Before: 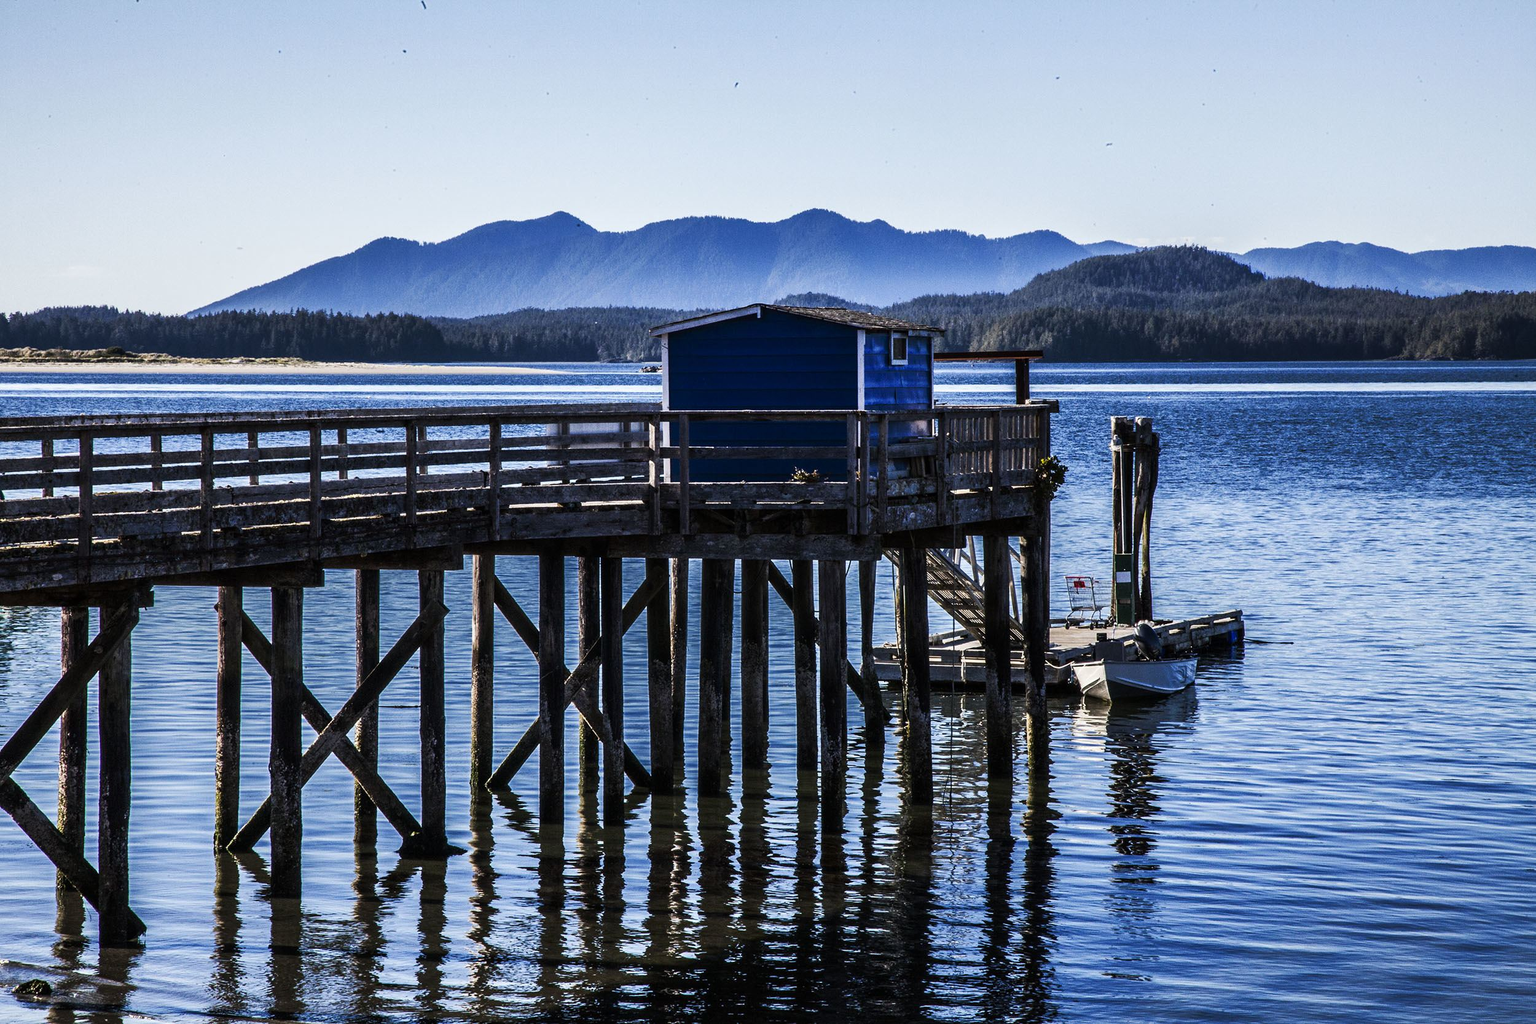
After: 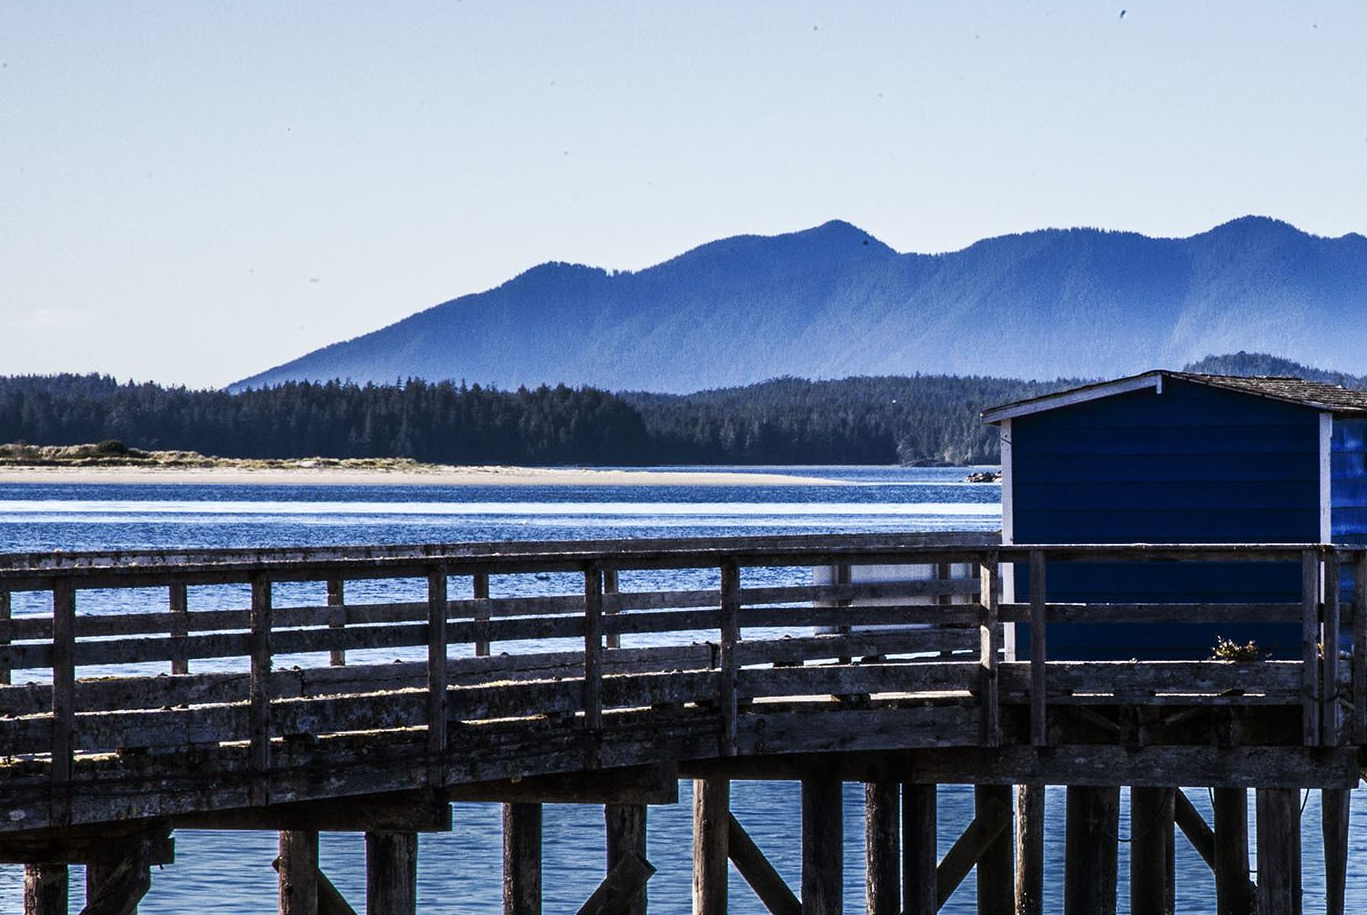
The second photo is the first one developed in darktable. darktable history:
tone equalizer: on, module defaults
crop and rotate: left 3.047%, top 7.509%, right 42.236%, bottom 37.598%
